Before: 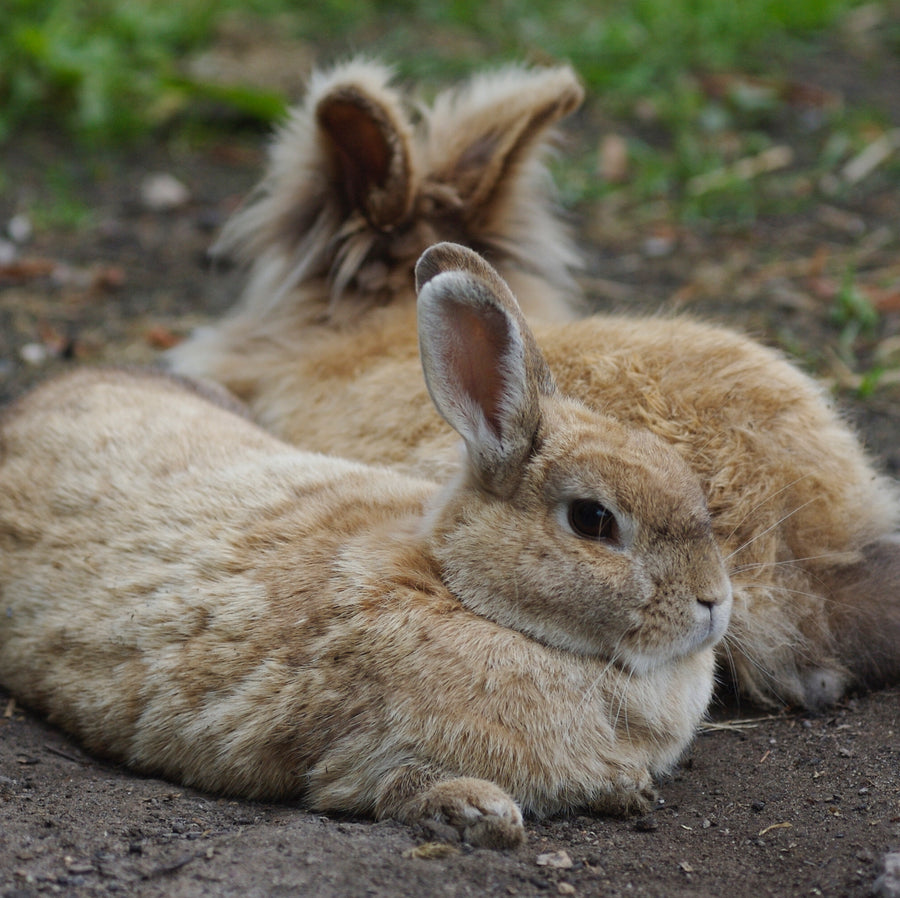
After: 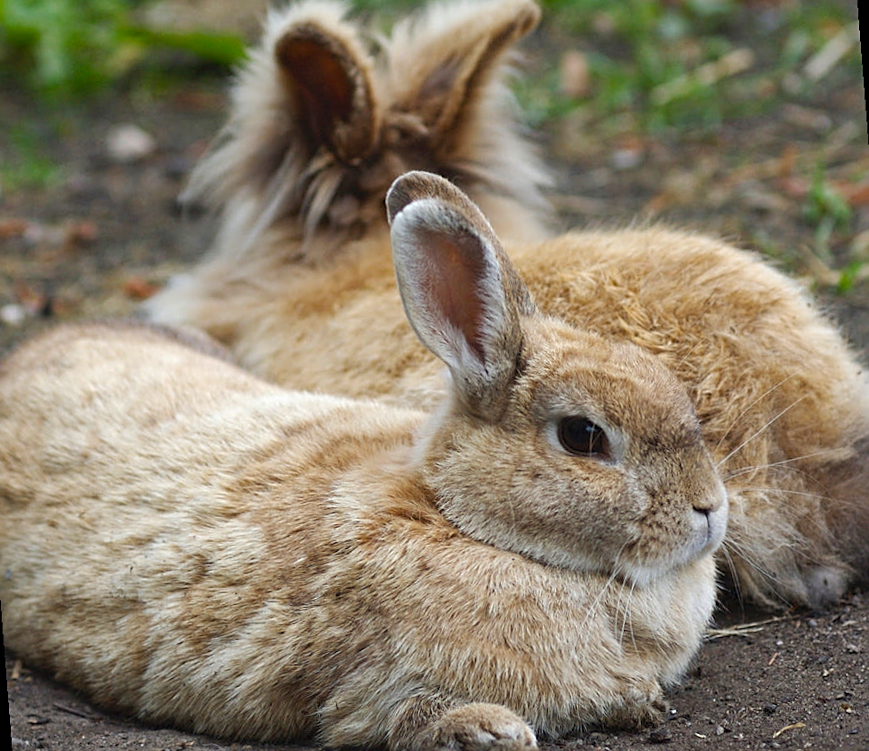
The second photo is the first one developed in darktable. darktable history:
exposure: black level correction 0, exposure 0.5 EV, compensate exposure bias true, compensate highlight preservation false
sharpen: on, module defaults
color balance rgb: perceptual saturation grading › global saturation 8.89%, saturation formula JzAzBz (2021)
rotate and perspective: rotation -5°, crop left 0.05, crop right 0.952, crop top 0.11, crop bottom 0.89
crop and rotate: angle -0.5°
